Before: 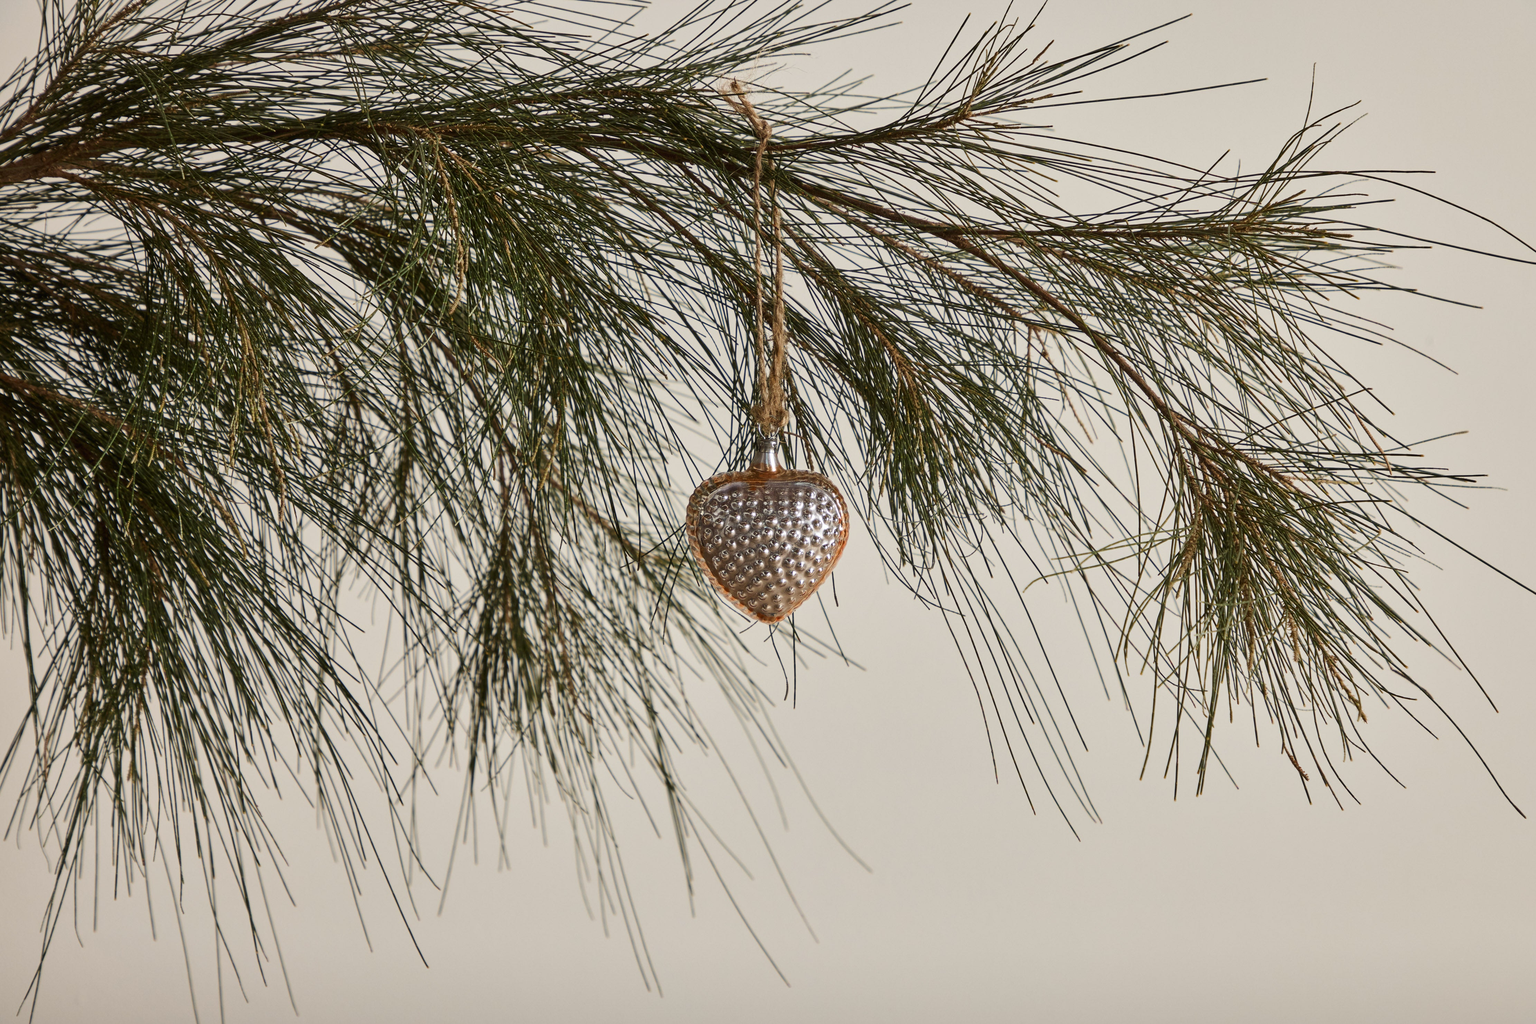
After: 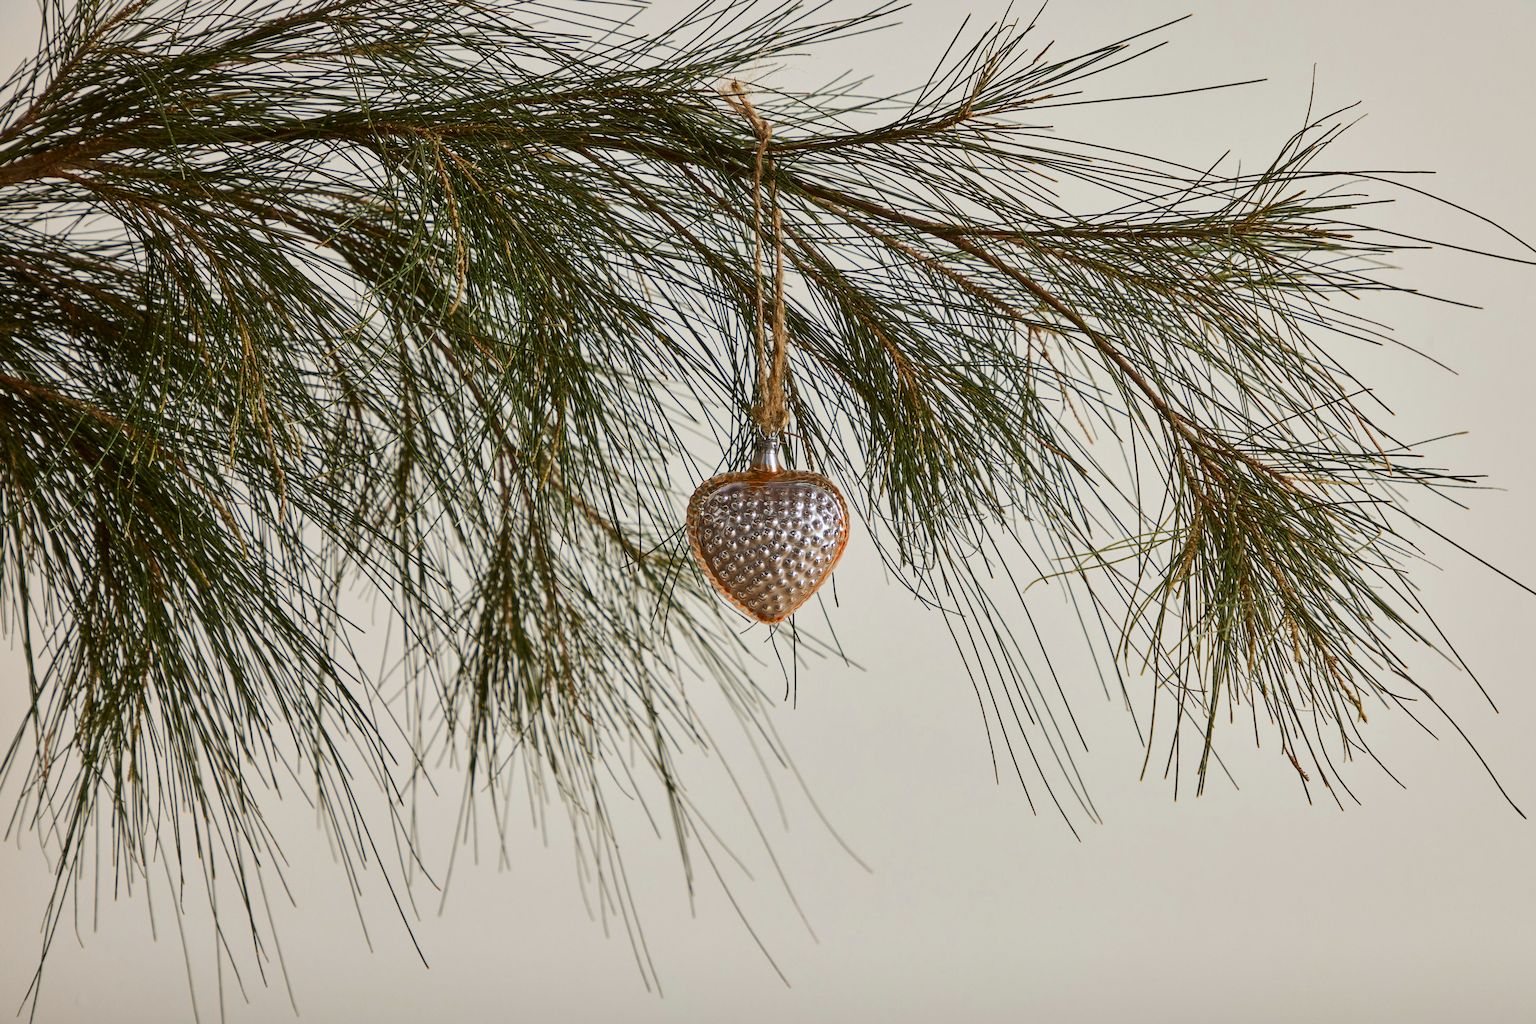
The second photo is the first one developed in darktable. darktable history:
color zones: curves: ch0 [(0, 0.613) (0.01, 0.613) (0.245, 0.448) (0.498, 0.529) (0.642, 0.665) (0.879, 0.777) (0.99, 0.613)]; ch1 [(0, 0) (0.143, 0) (0.286, 0) (0.429, 0) (0.571, 0) (0.714, 0) (0.857, 0)], mix -131.09%
white balance: red 0.982, blue 1.018
